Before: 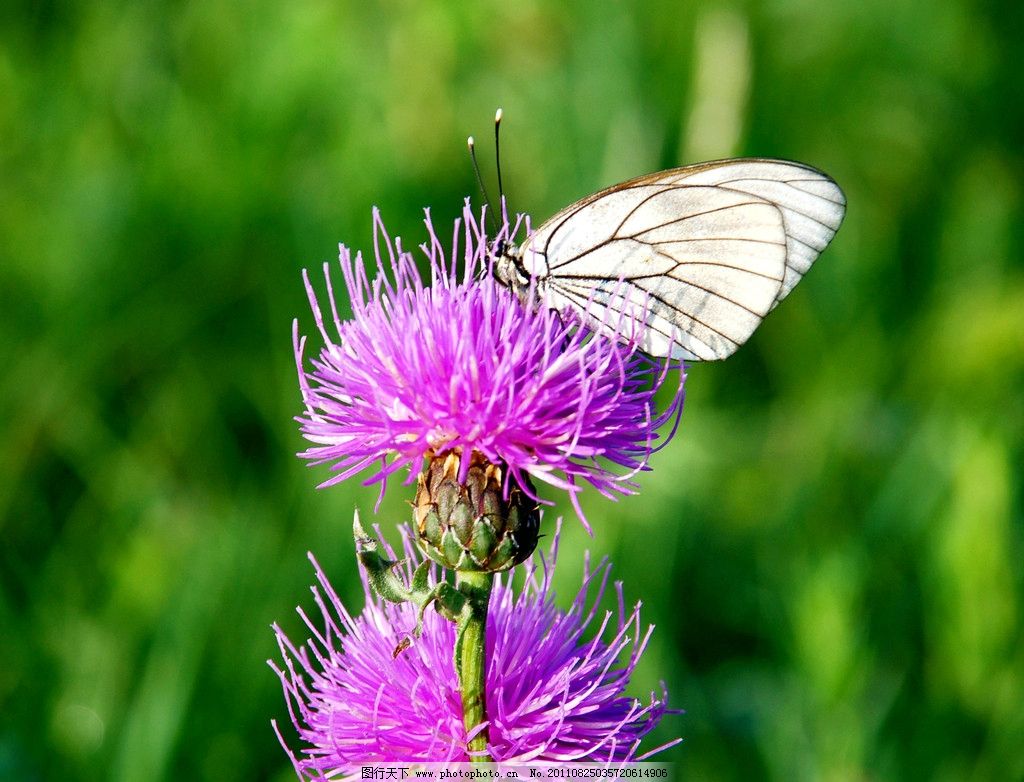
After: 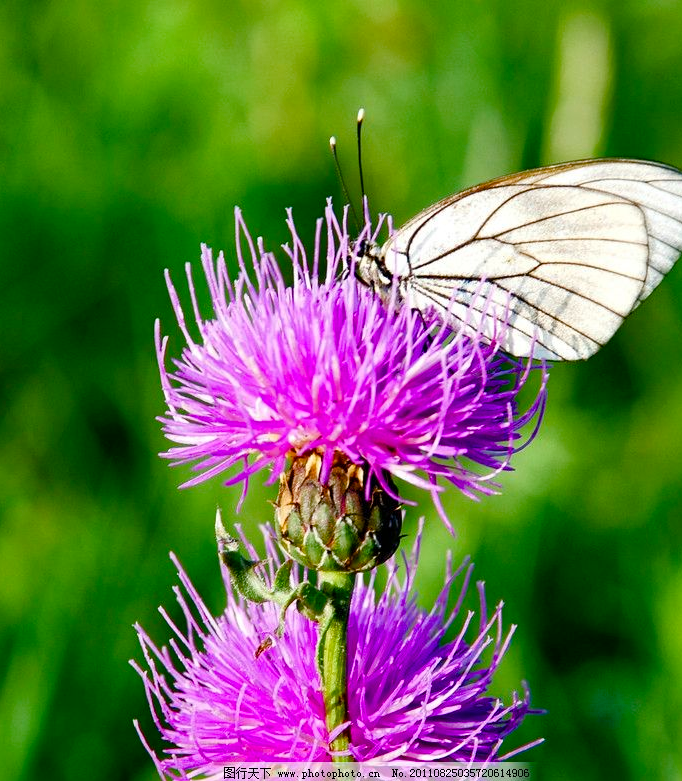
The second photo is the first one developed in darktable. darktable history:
color balance rgb: perceptual saturation grading › global saturation 20%, perceptual saturation grading › highlights -25%, perceptual saturation grading › shadows 50%
crop and rotate: left 13.537%, right 19.796%
